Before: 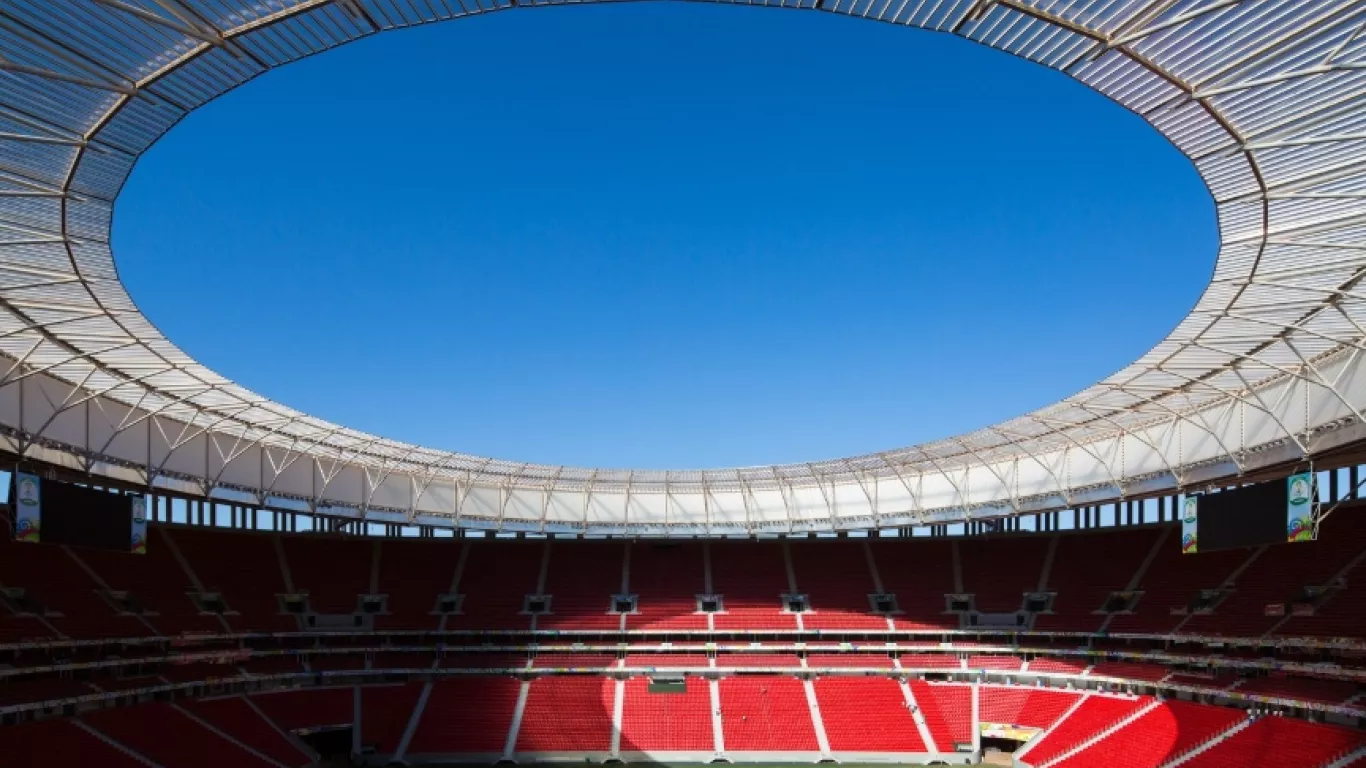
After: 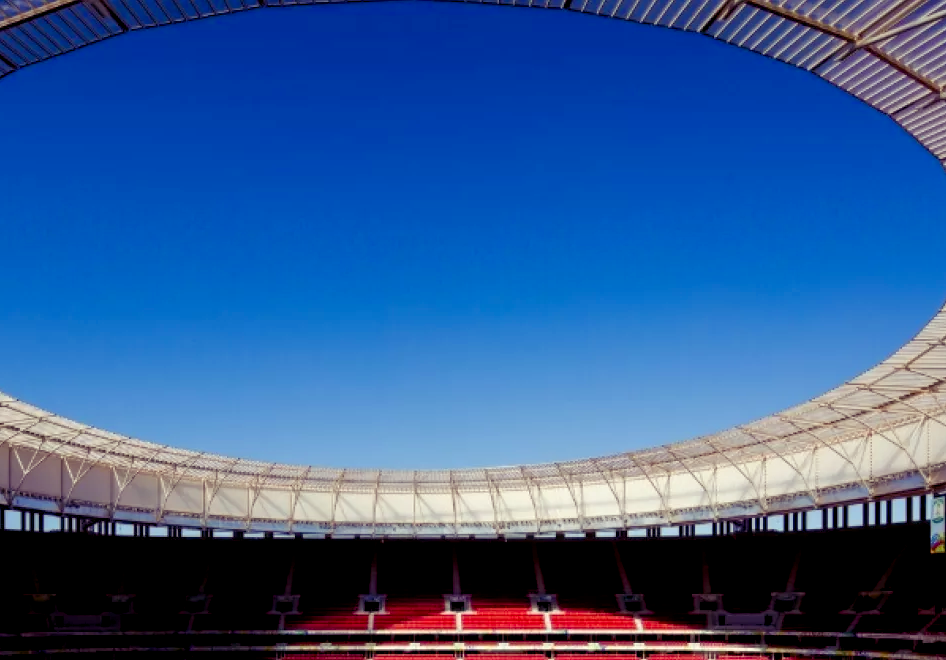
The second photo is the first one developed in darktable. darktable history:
color balance rgb: shadows lift › luminance -21.66%, shadows lift › chroma 8.98%, shadows lift › hue 283.37°, power › chroma 1.05%, power › hue 25.59°, highlights gain › luminance 6.08%, highlights gain › chroma 2.55%, highlights gain › hue 90°, global offset › luminance -0.87%, perceptual saturation grading › global saturation 25%, perceptual saturation grading › highlights -28.39%, perceptual saturation grading › shadows 33.98%
crop: left 18.479%, right 12.2%, bottom 13.971%
graduated density: on, module defaults
